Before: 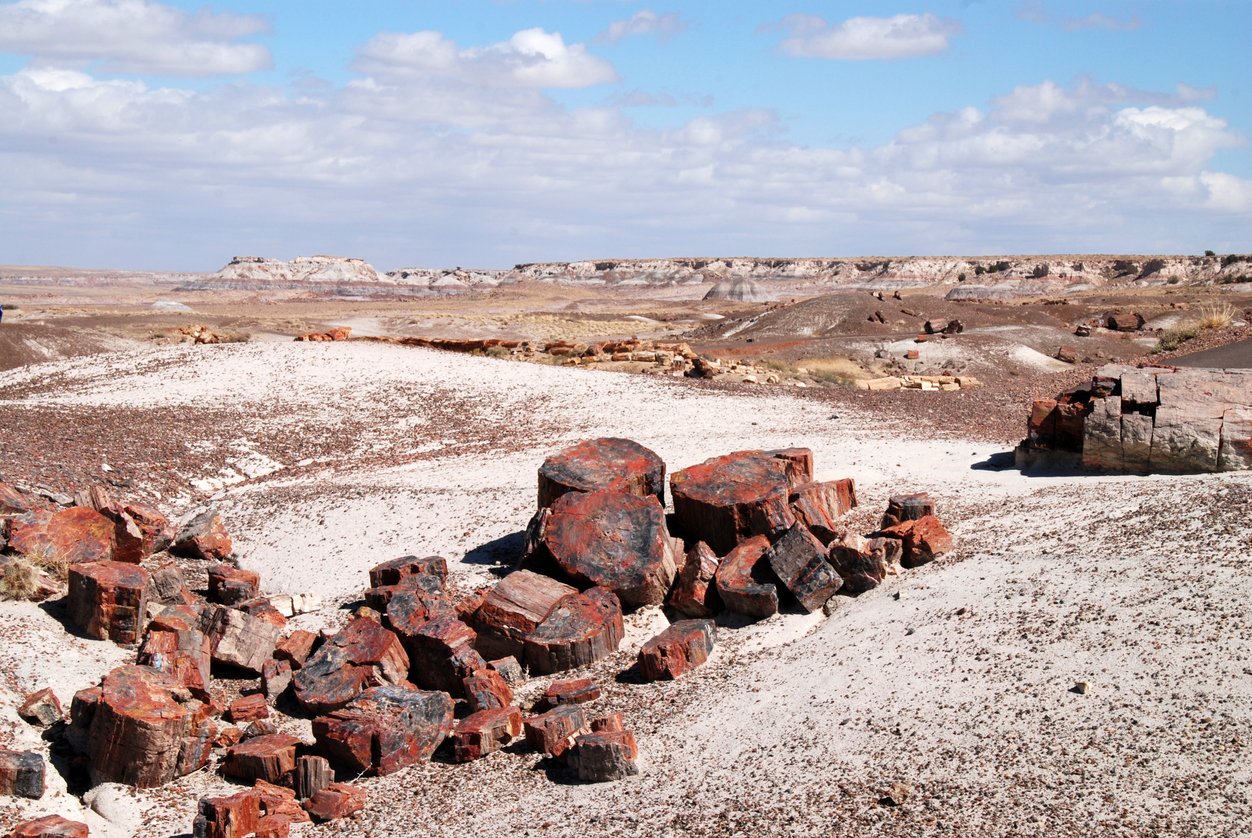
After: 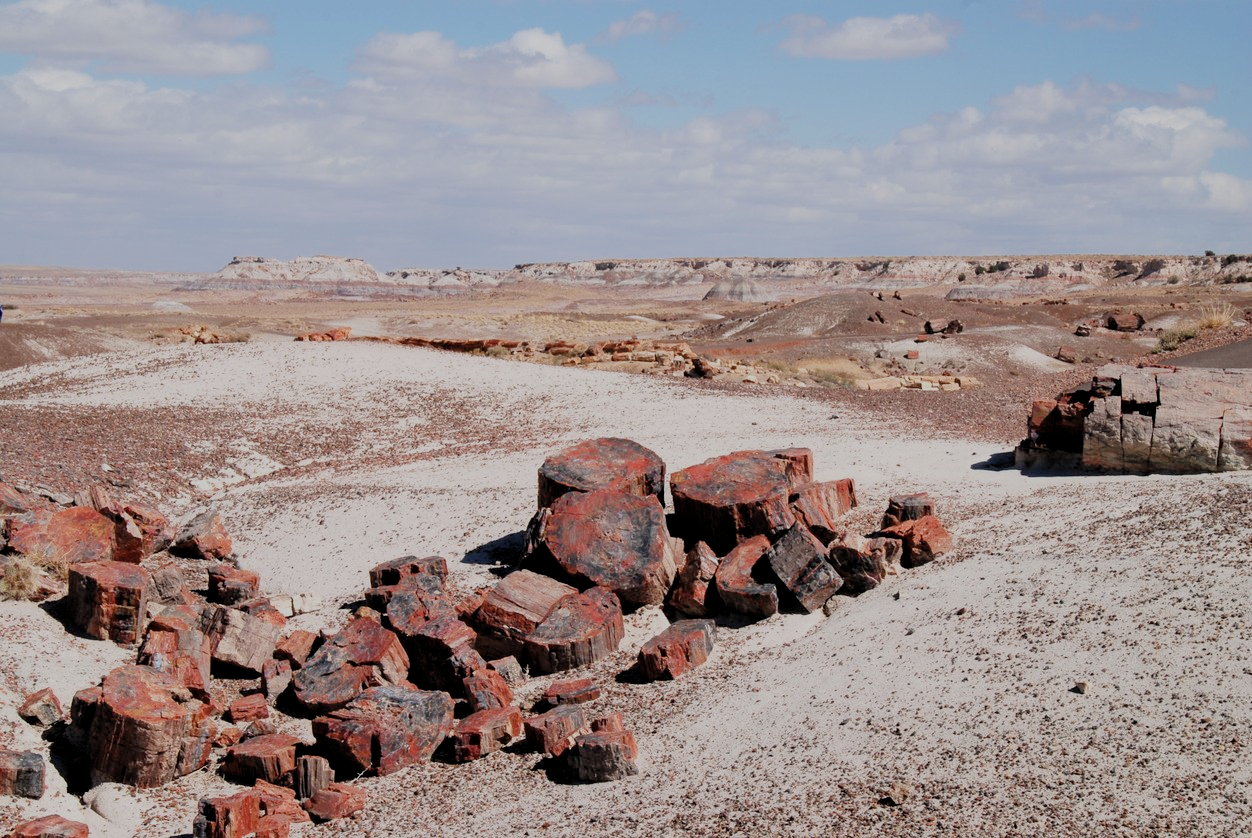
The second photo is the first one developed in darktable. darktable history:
filmic rgb: black relative exposure -8.77 EV, white relative exposure 4.97 EV, target black luminance 0%, hardness 3.78, latitude 65.43%, contrast 0.822, shadows ↔ highlights balance 19.28%
